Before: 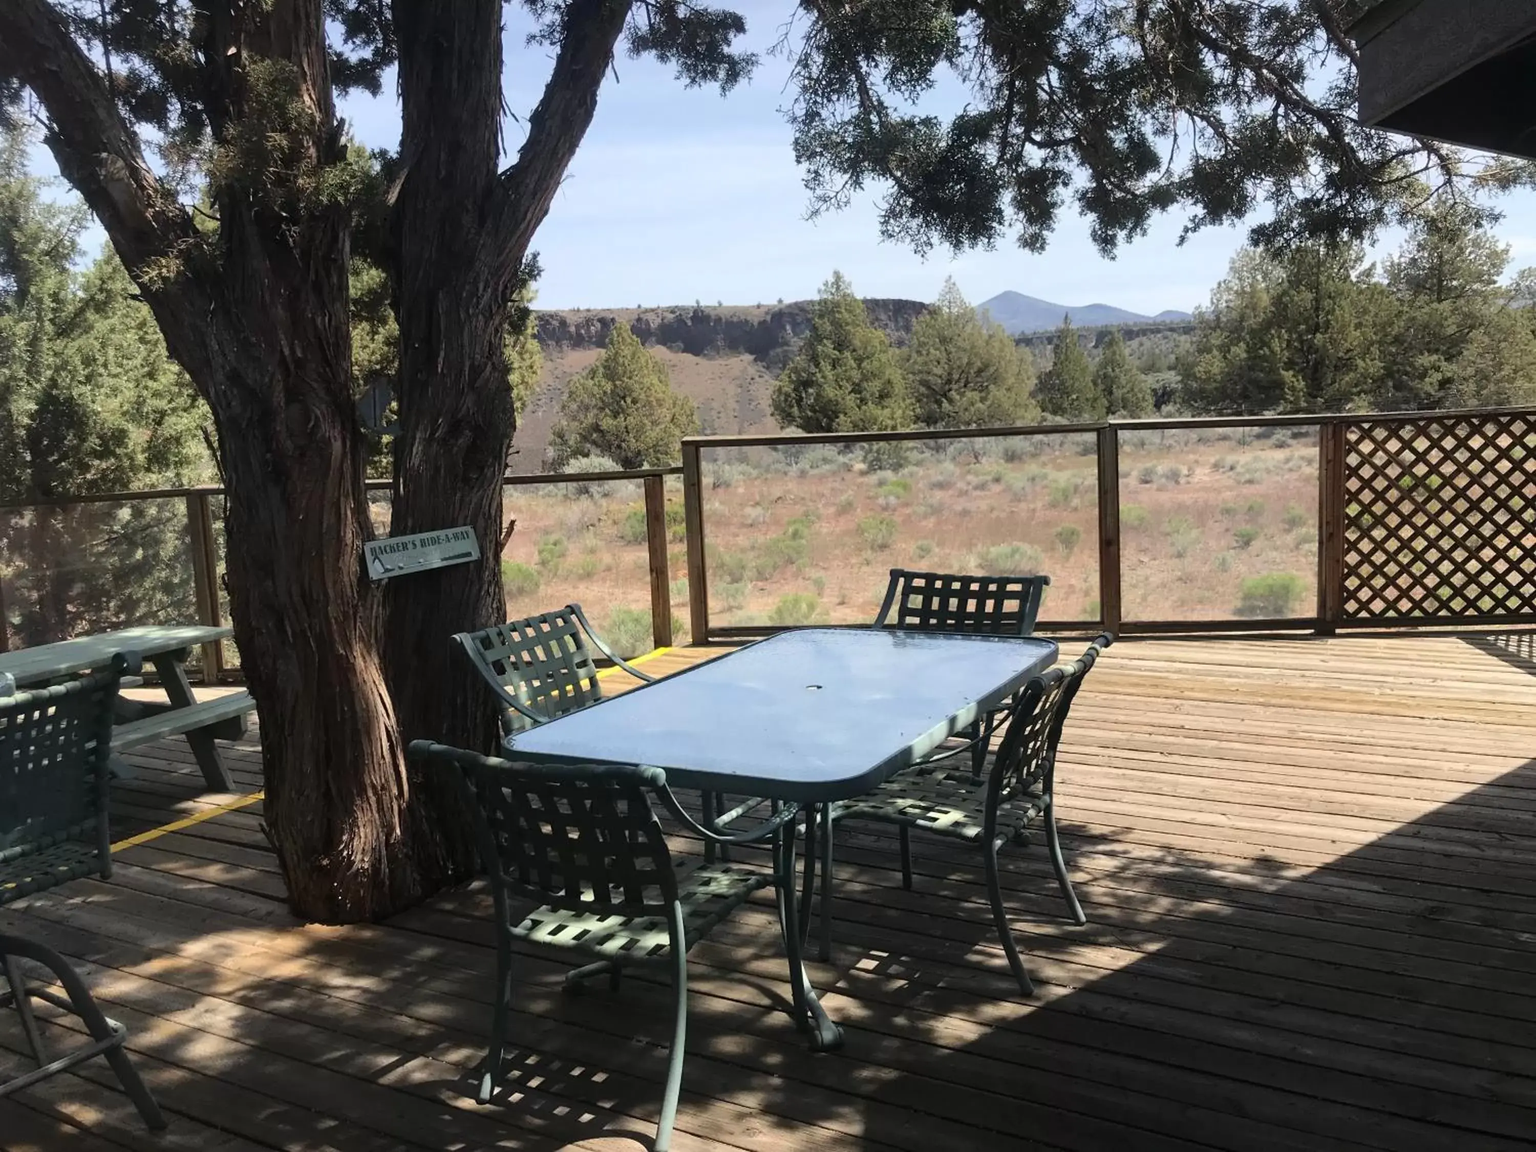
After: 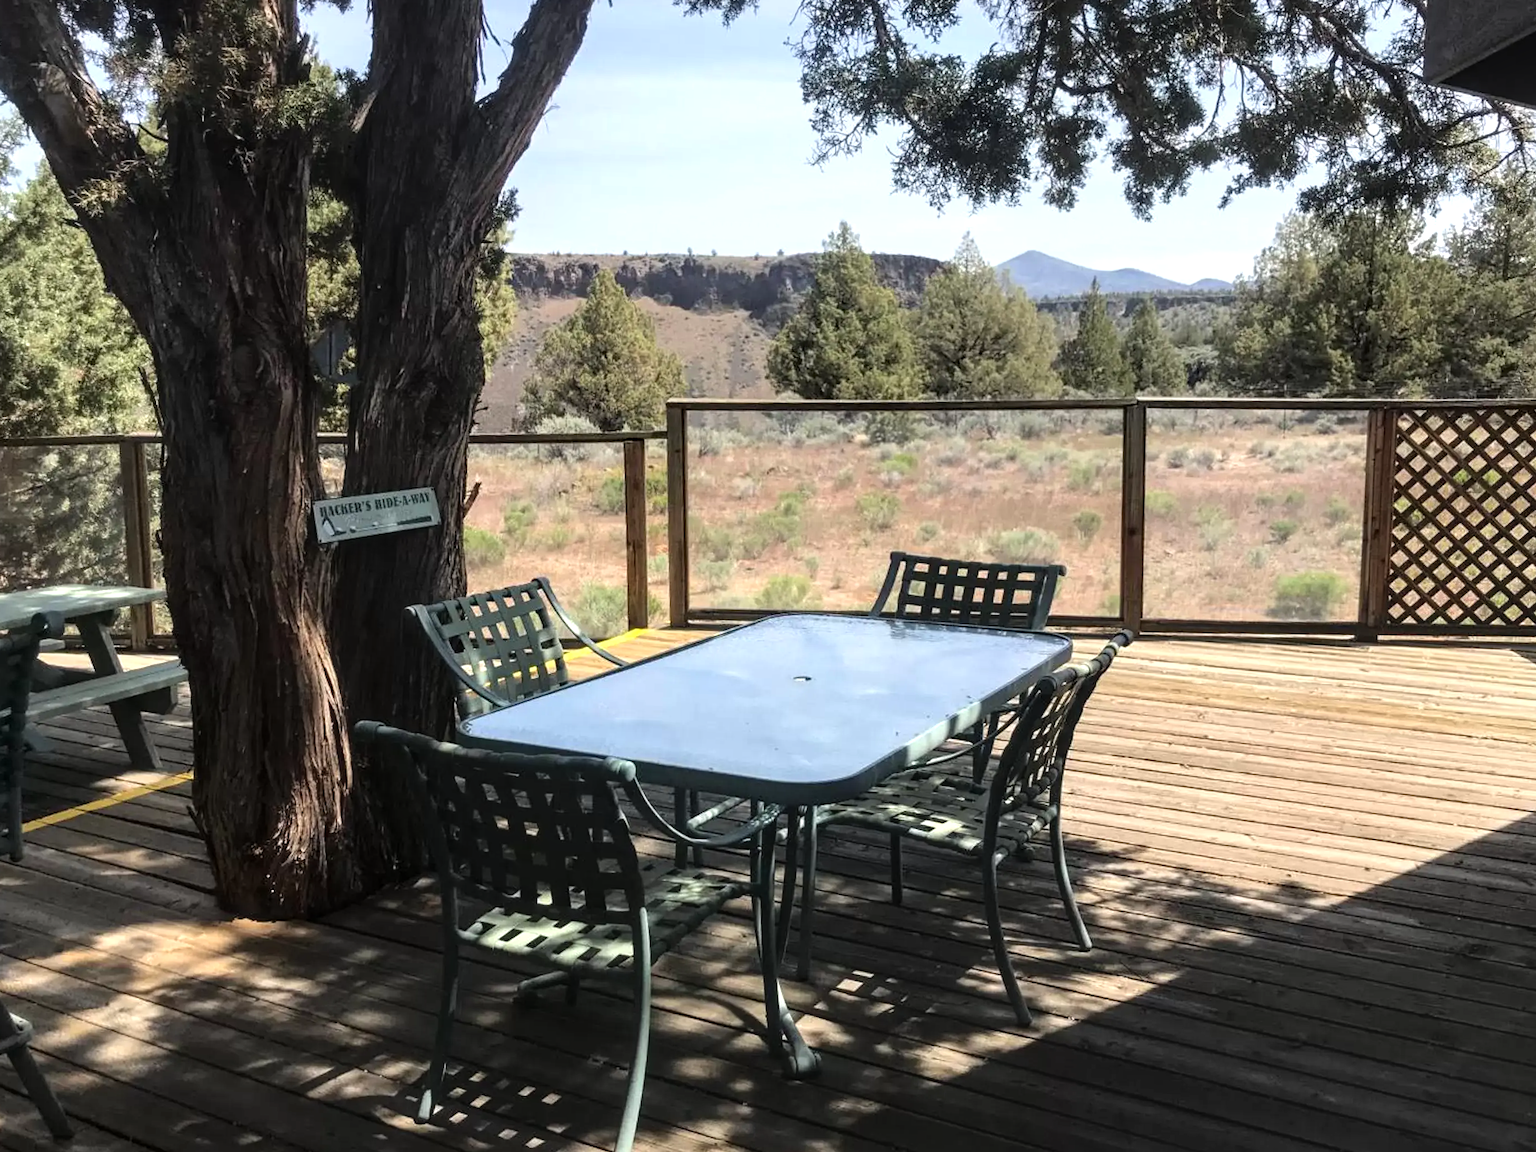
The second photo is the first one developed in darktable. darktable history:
crop and rotate: angle -2.08°, left 3.139%, top 4.212%, right 1.61%, bottom 0.49%
tone equalizer: -8 EV -0.427 EV, -7 EV -0.372 EV, -6 EV -0.373 EV, -5 EV -0.201 EV, -3 EV 0.203 EV, -2 EV 0.322 EV, -1 EV 0.405 EV, +0 EV 0.388 EV
local contrast: on, module defaults
levels: levels [0, 0.499, 1]
